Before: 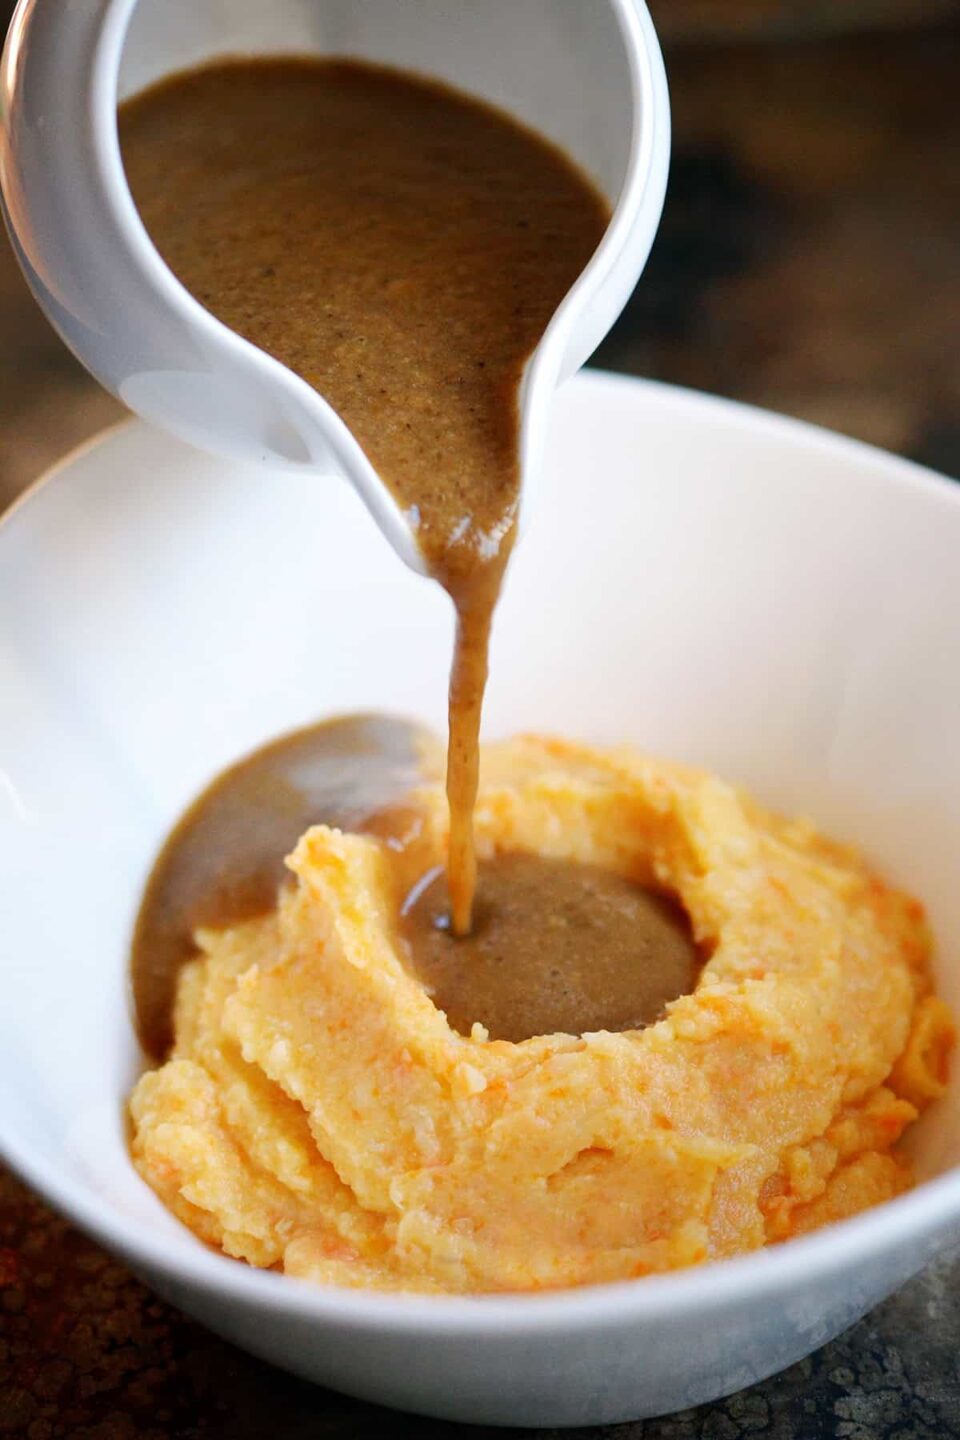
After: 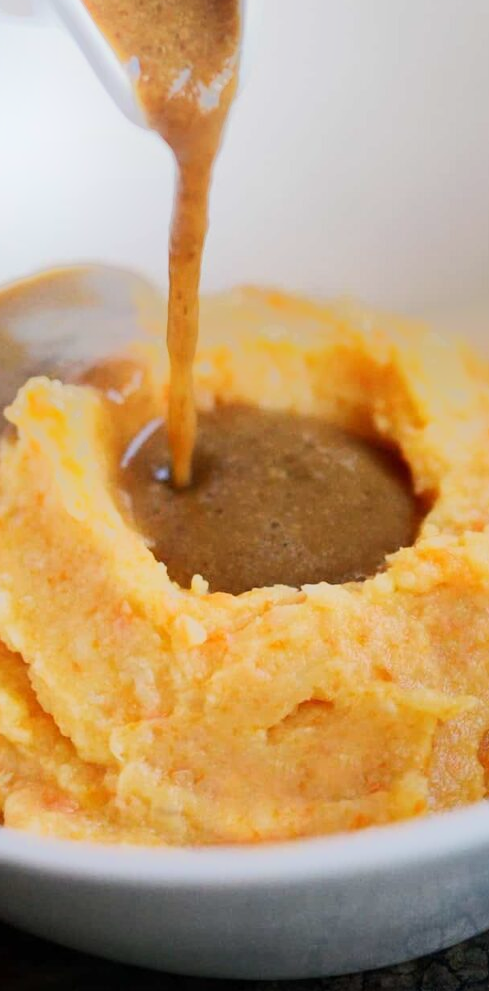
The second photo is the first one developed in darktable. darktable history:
bloom: size 16%, threshold 98%, strength 20%
crop and rotate: left 29.237%, top 31.152%, right 19.807%
tone equalizer: -7 EV -0.63 EV, -6 EV 1 EV, -5 EV -0.45 EV, -4 EV 0.43 EV, -3 EV 0.41 EV, -2 EV 0.15 EV, -1 EV -0.15 EV, +0 EV -0.39 EV, smoothing diameter 25%, edges refinement/feathering 10, preserve details guided filter
